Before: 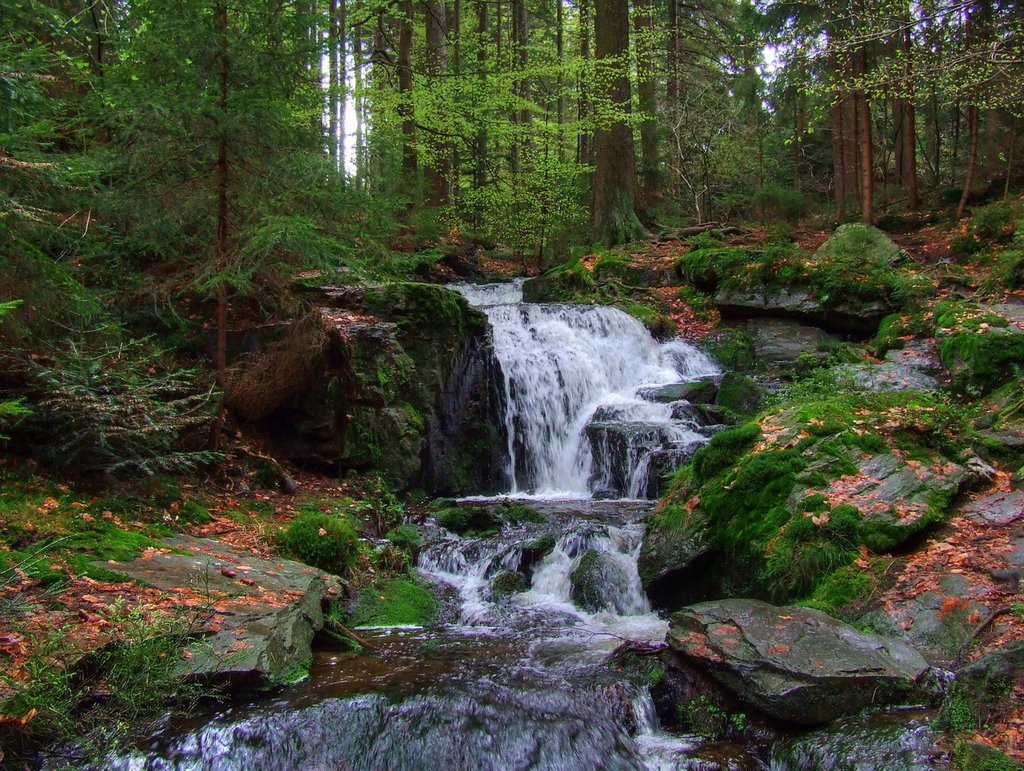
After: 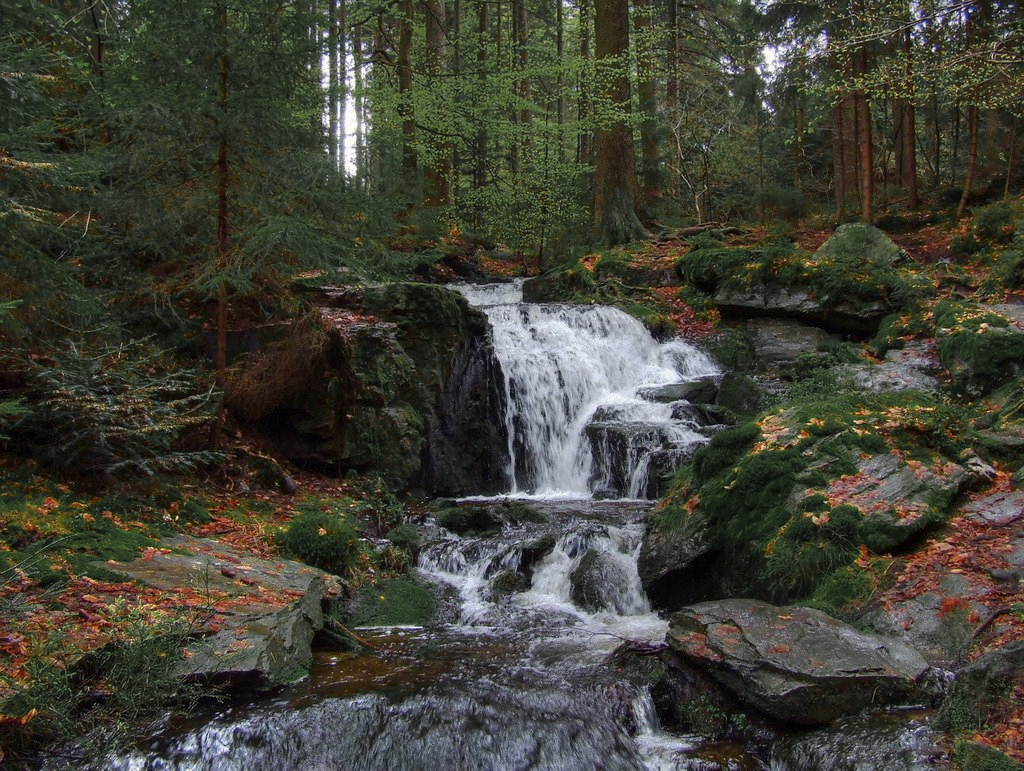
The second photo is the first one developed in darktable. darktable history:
color zones: curves: ch0 [(0.035, 0.242) (0.25, 0.5) (0.384, 0.214) (0.488, 0.255) (0.75, 0.5)]; ch1 [(0.063, 0.379) (0.25, 0.5) (0.354, 0.201) (0.489, 0.085) (0.729, 0.271)]; ch2 [(0.25, 0.5) (0.38, 0.517) (0.442, 0.51) (0.735, 0.456)]
tone equalizer: -8 EV 0.095 EV, edges refinement/feathering 500, mask exposure compensation -1.57 EV, preserve details no
